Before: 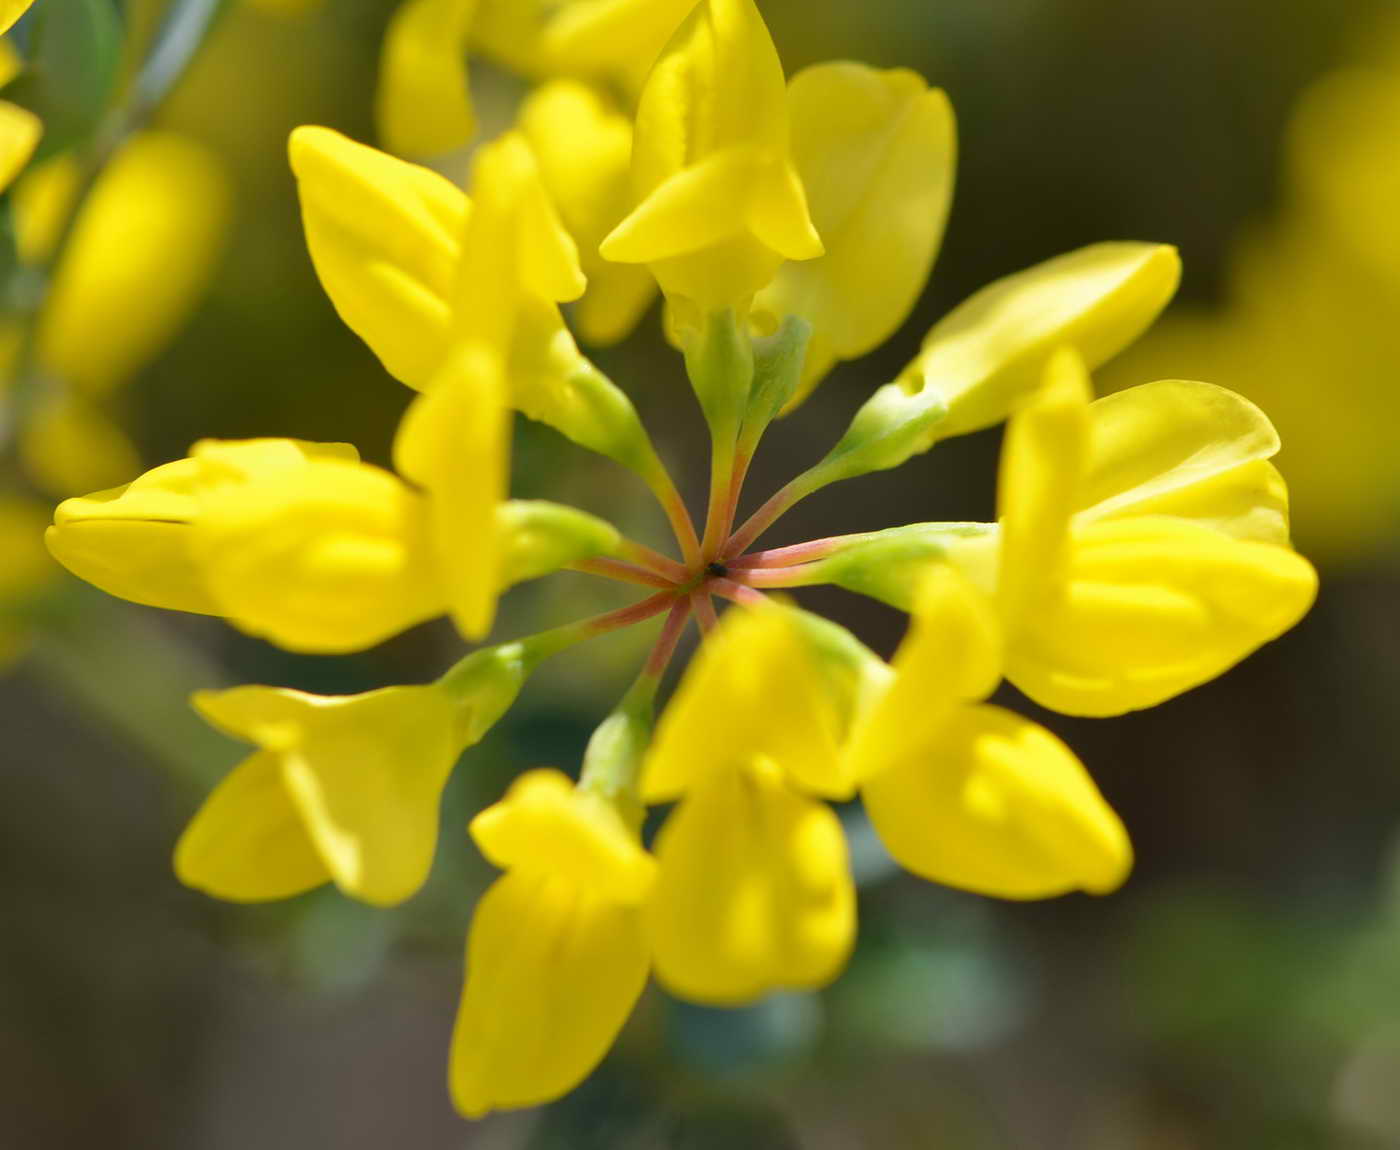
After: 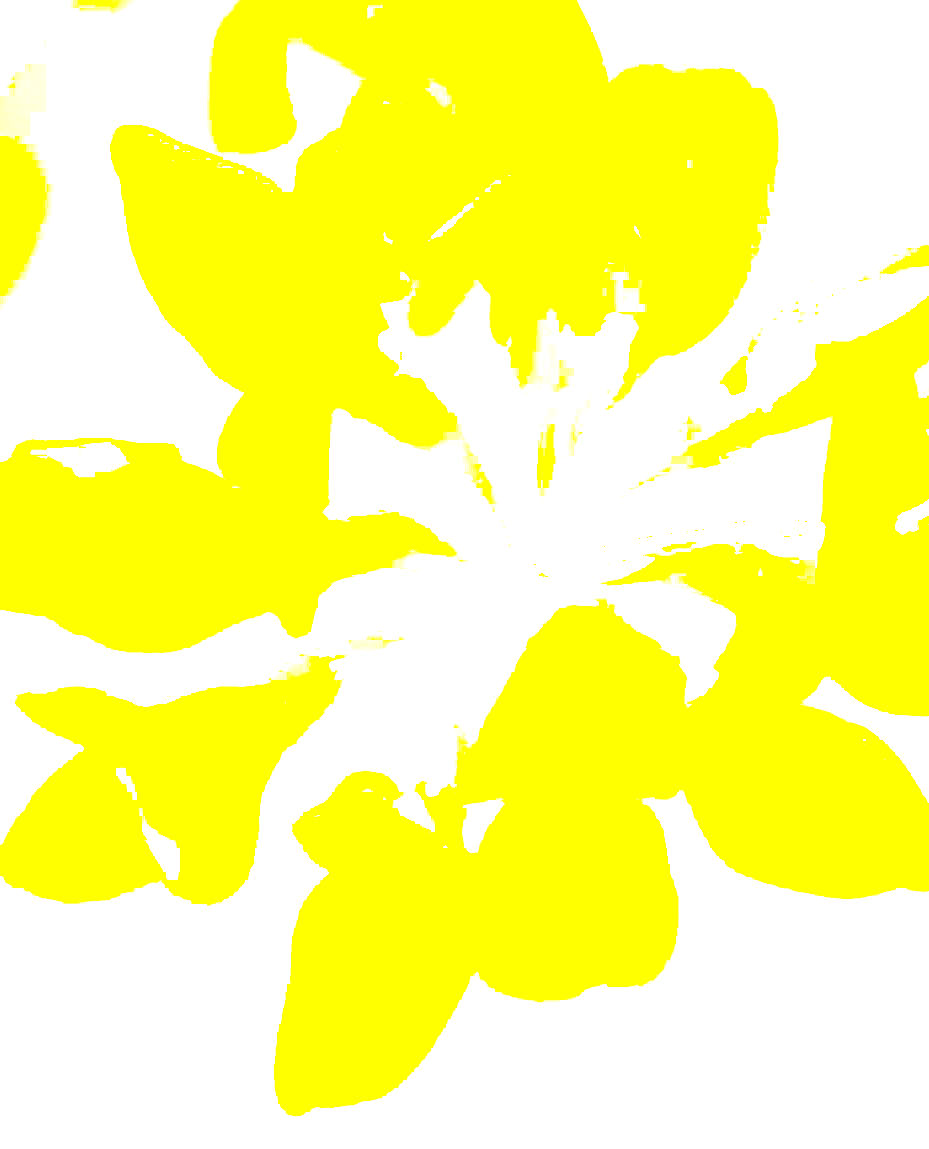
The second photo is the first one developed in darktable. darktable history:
local contrast: detail 130%
exposure: exposure 7.956 EV, compensate highlight preservation false
crop and rotate: left 12.654%, right 20.928%
haze removal: compatibility mode true, adaptive false
